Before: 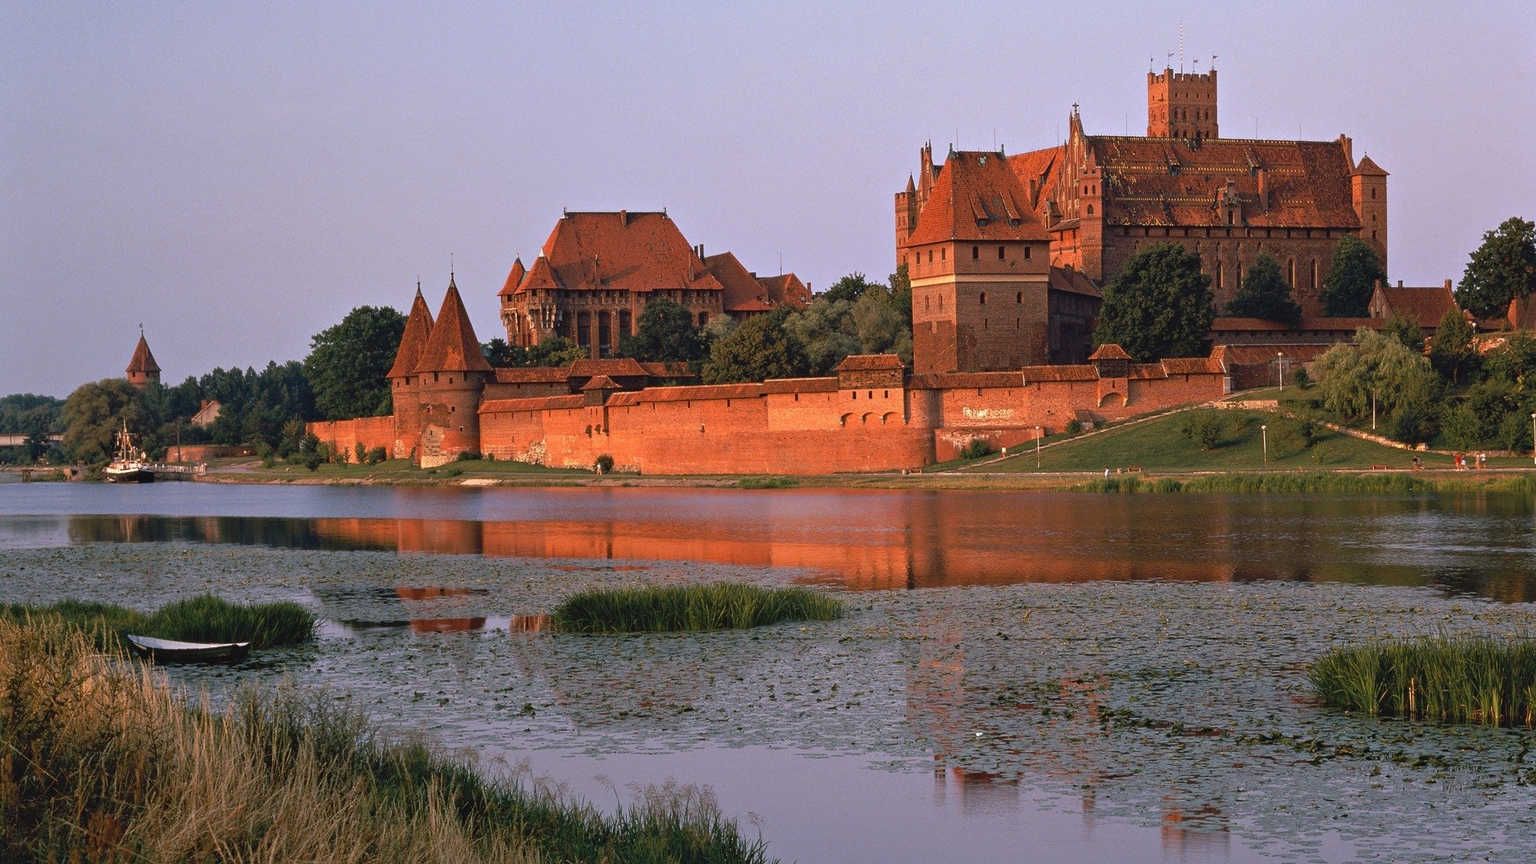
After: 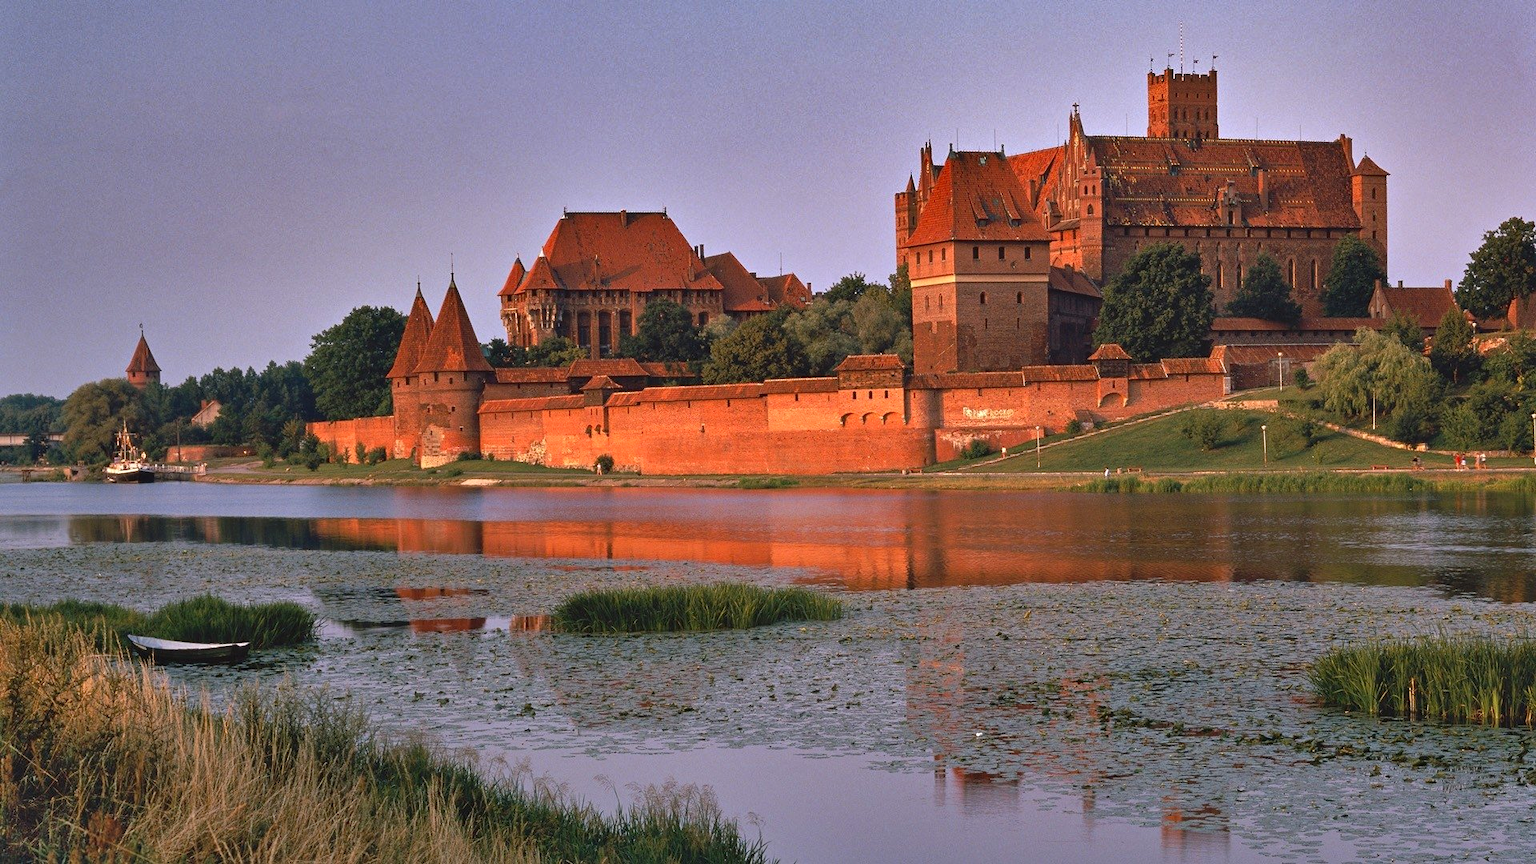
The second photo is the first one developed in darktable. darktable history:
shadows and highlights: shadows 80.54, white point adjustment -9.05, highlights -61.5, soften with gaussian
exposure: black level correction 0, exposure 0.5 EV, compensate exposure bias true, compensate highlight preservation false
